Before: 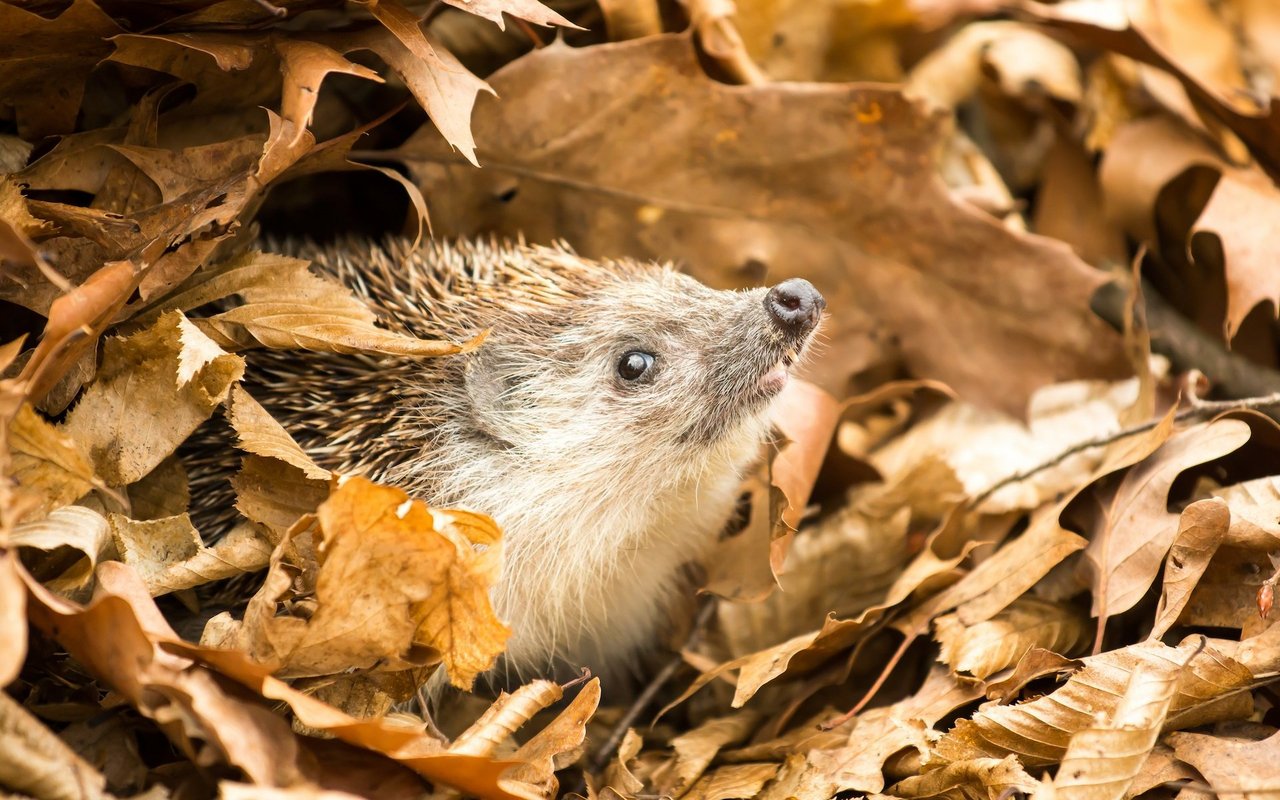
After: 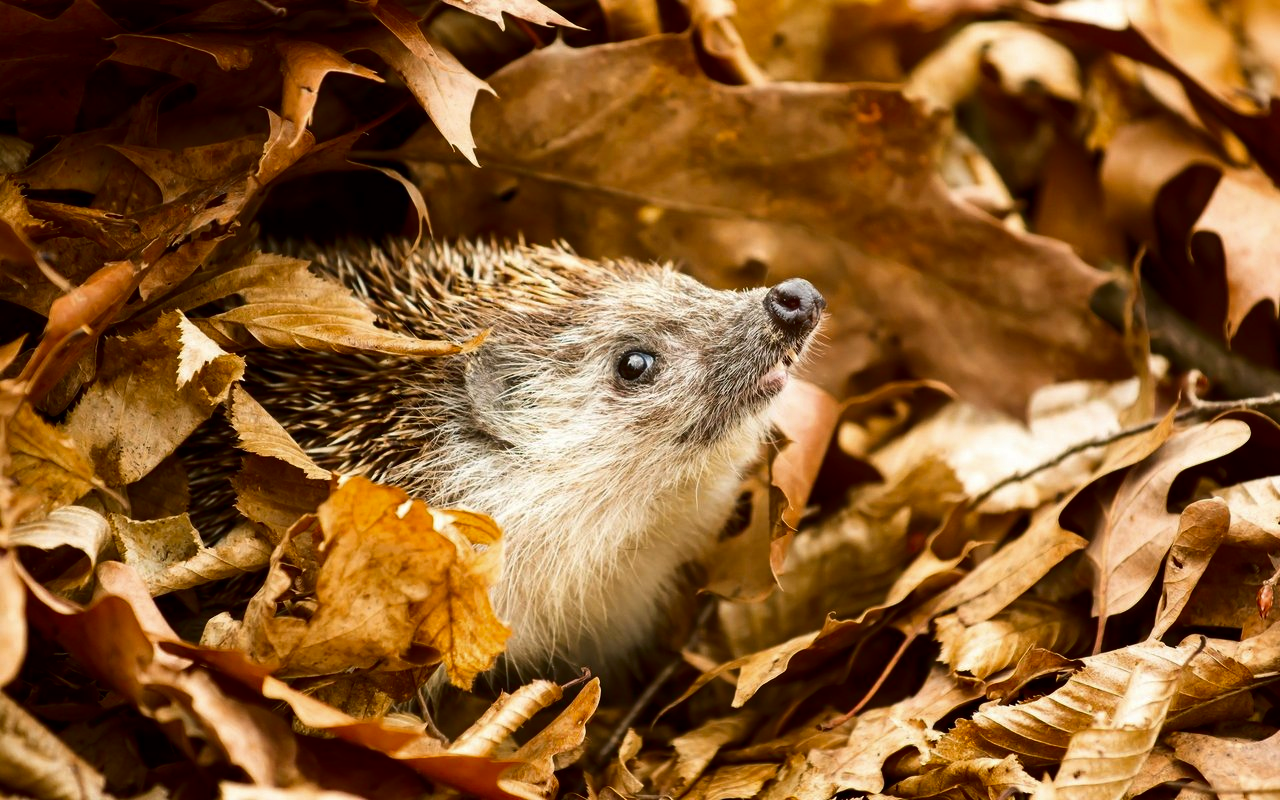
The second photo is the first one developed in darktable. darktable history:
contrast brightness saturation: contrast 0.102, brightness -0.257, saturation 0.139
